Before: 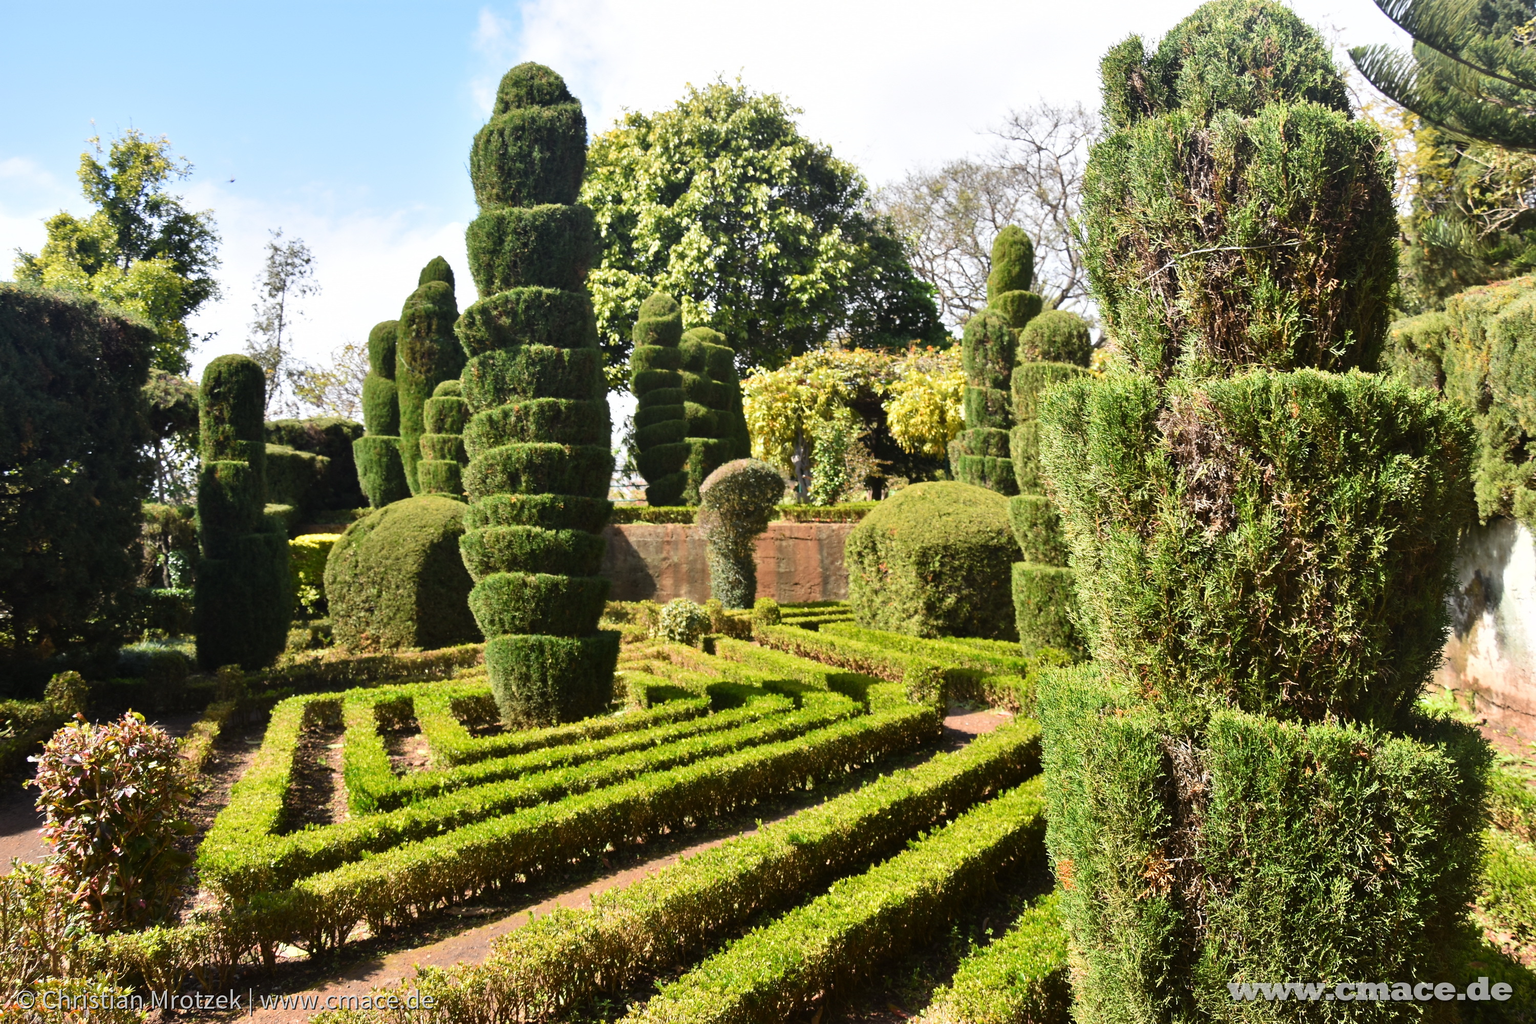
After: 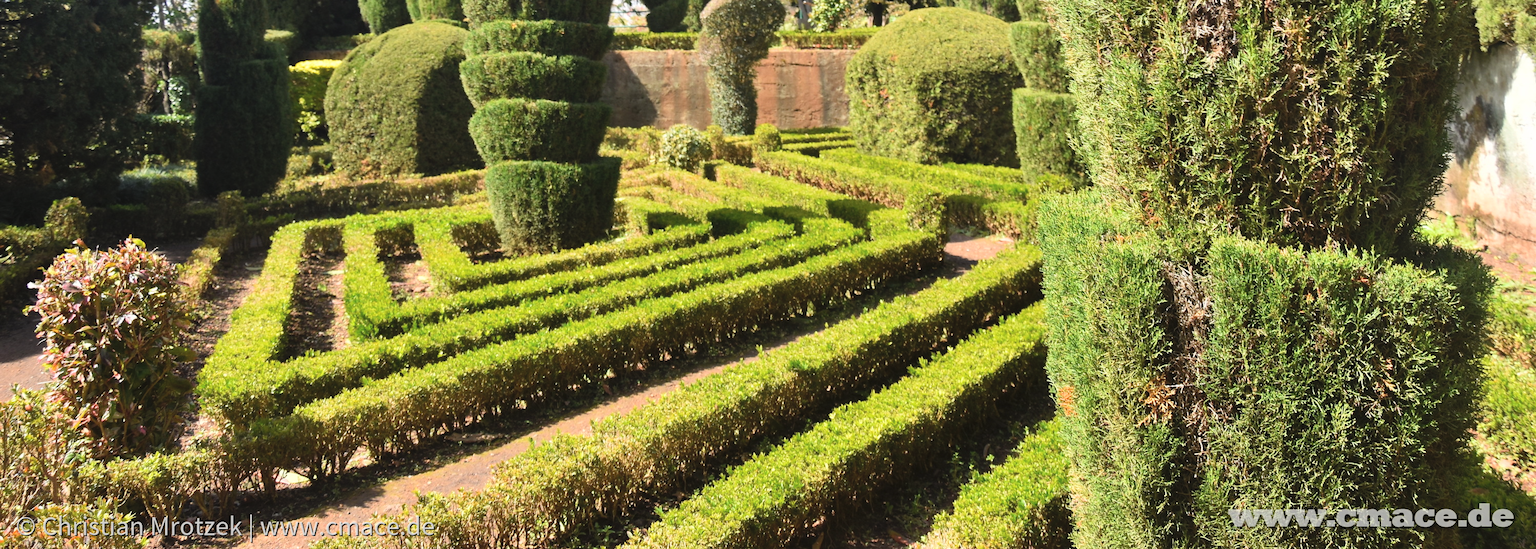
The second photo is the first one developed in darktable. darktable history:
crop and rotate: top 46.301%, right 0.056%
contrast brightness saturation: brightness 0.135
exposure: compensate exposure bias true, compensate highlight preservation false
color correction: highlights a* -0.147, highlights b* 0.119
